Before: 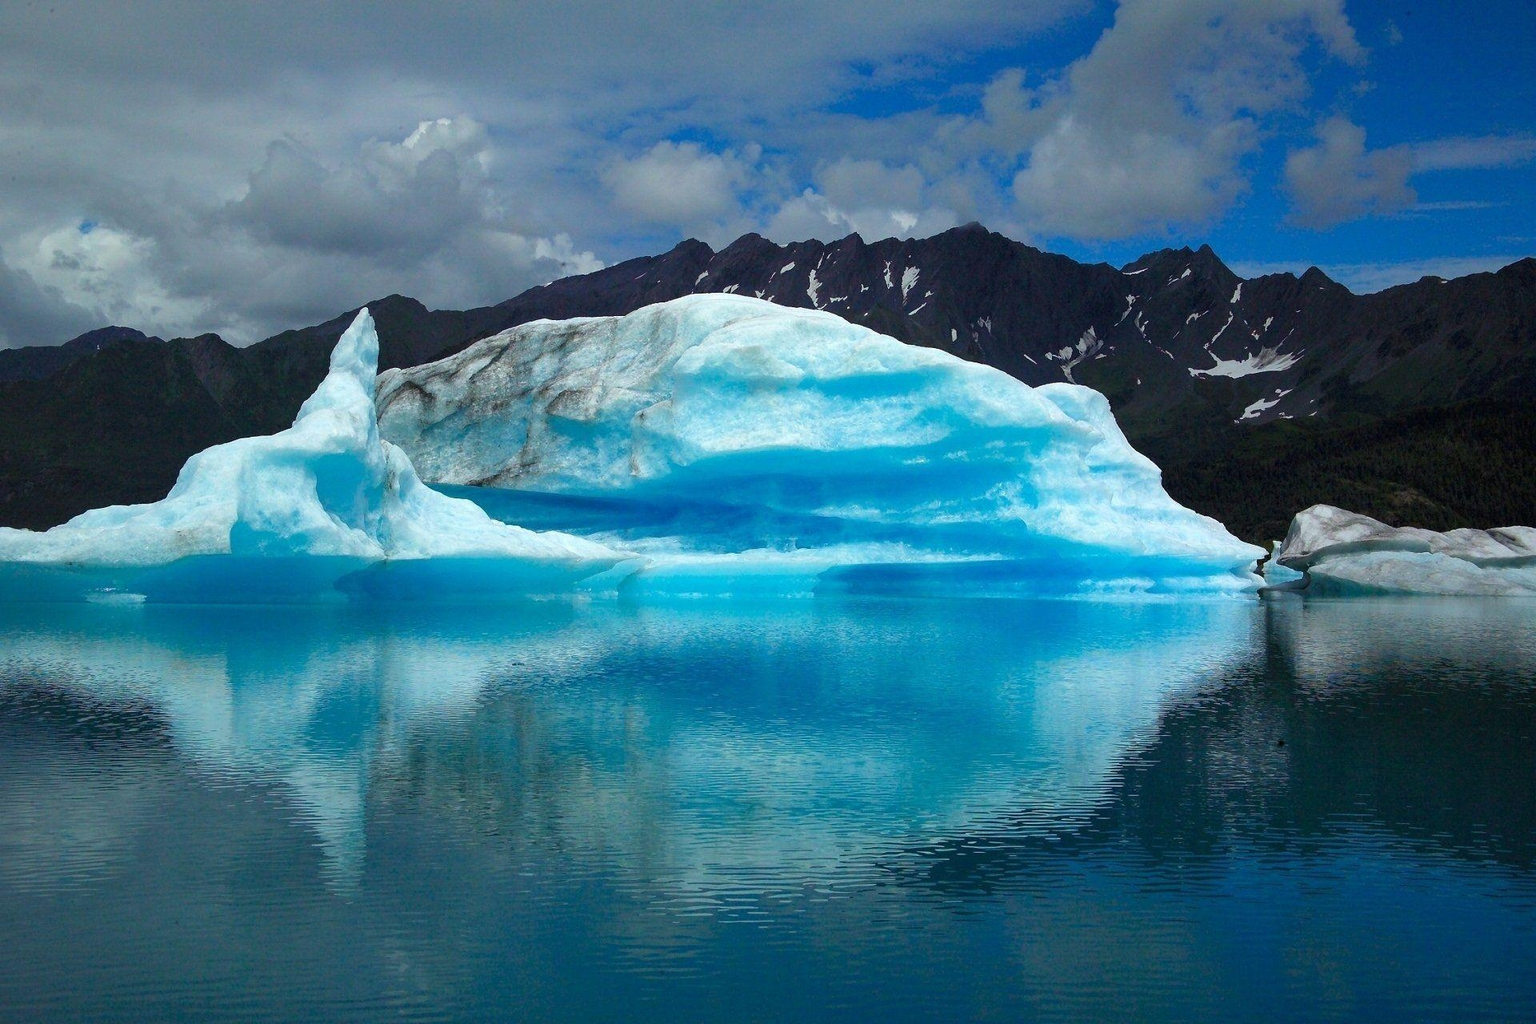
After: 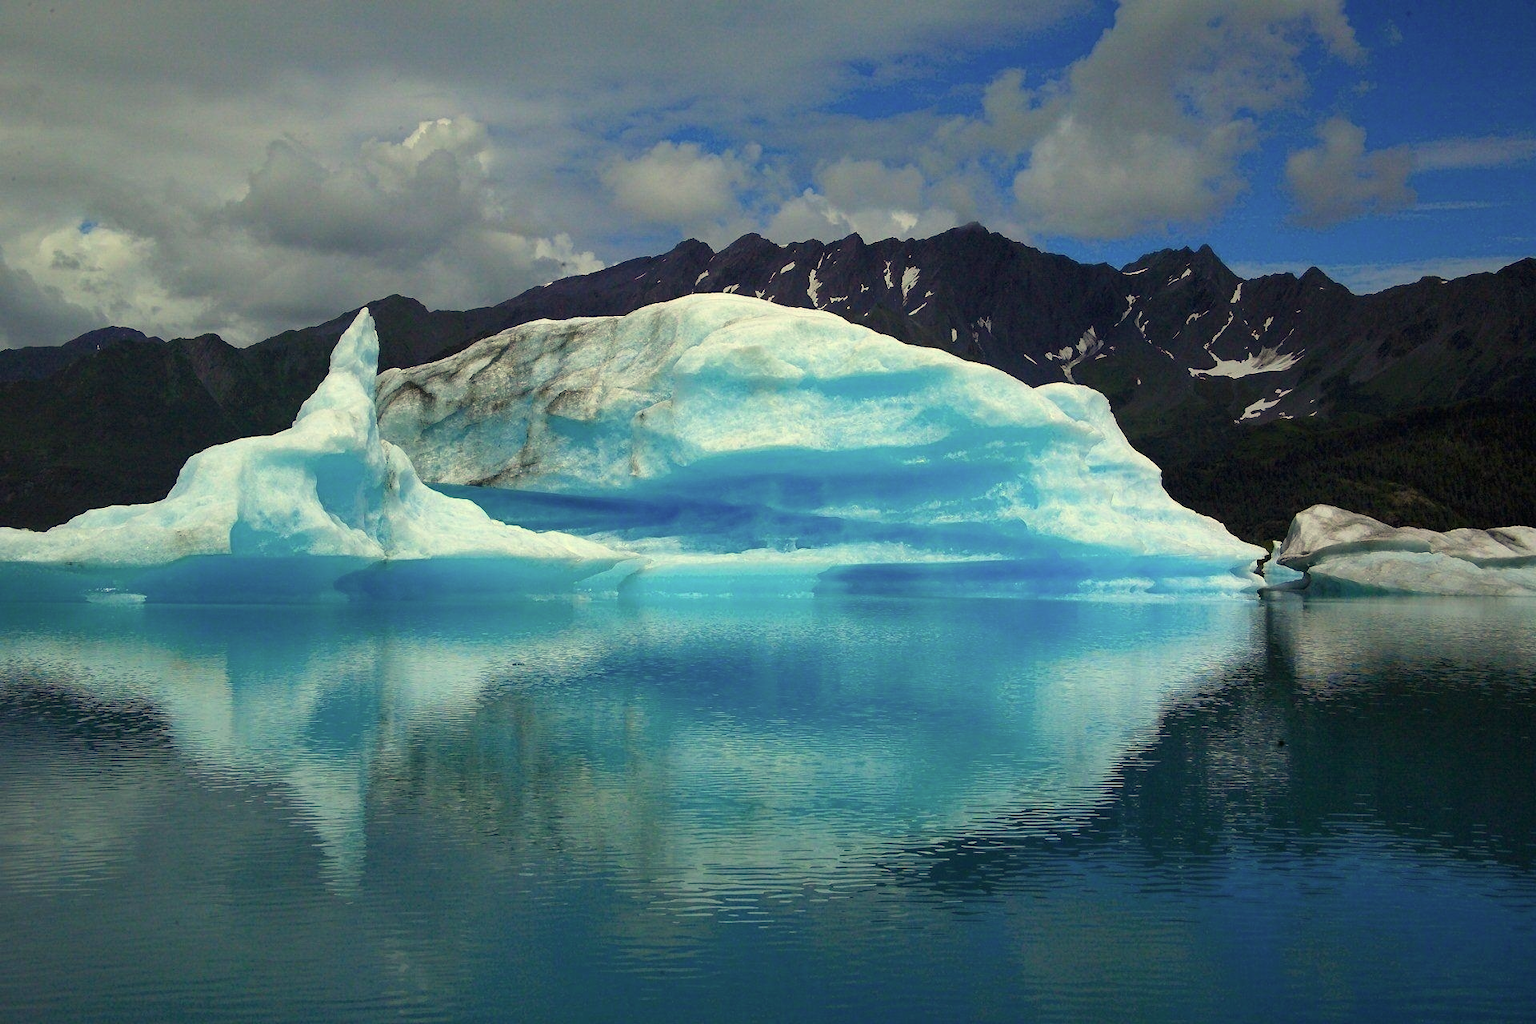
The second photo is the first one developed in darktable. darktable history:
color correction: highlights a* 2.31, highlights b* 23.07
